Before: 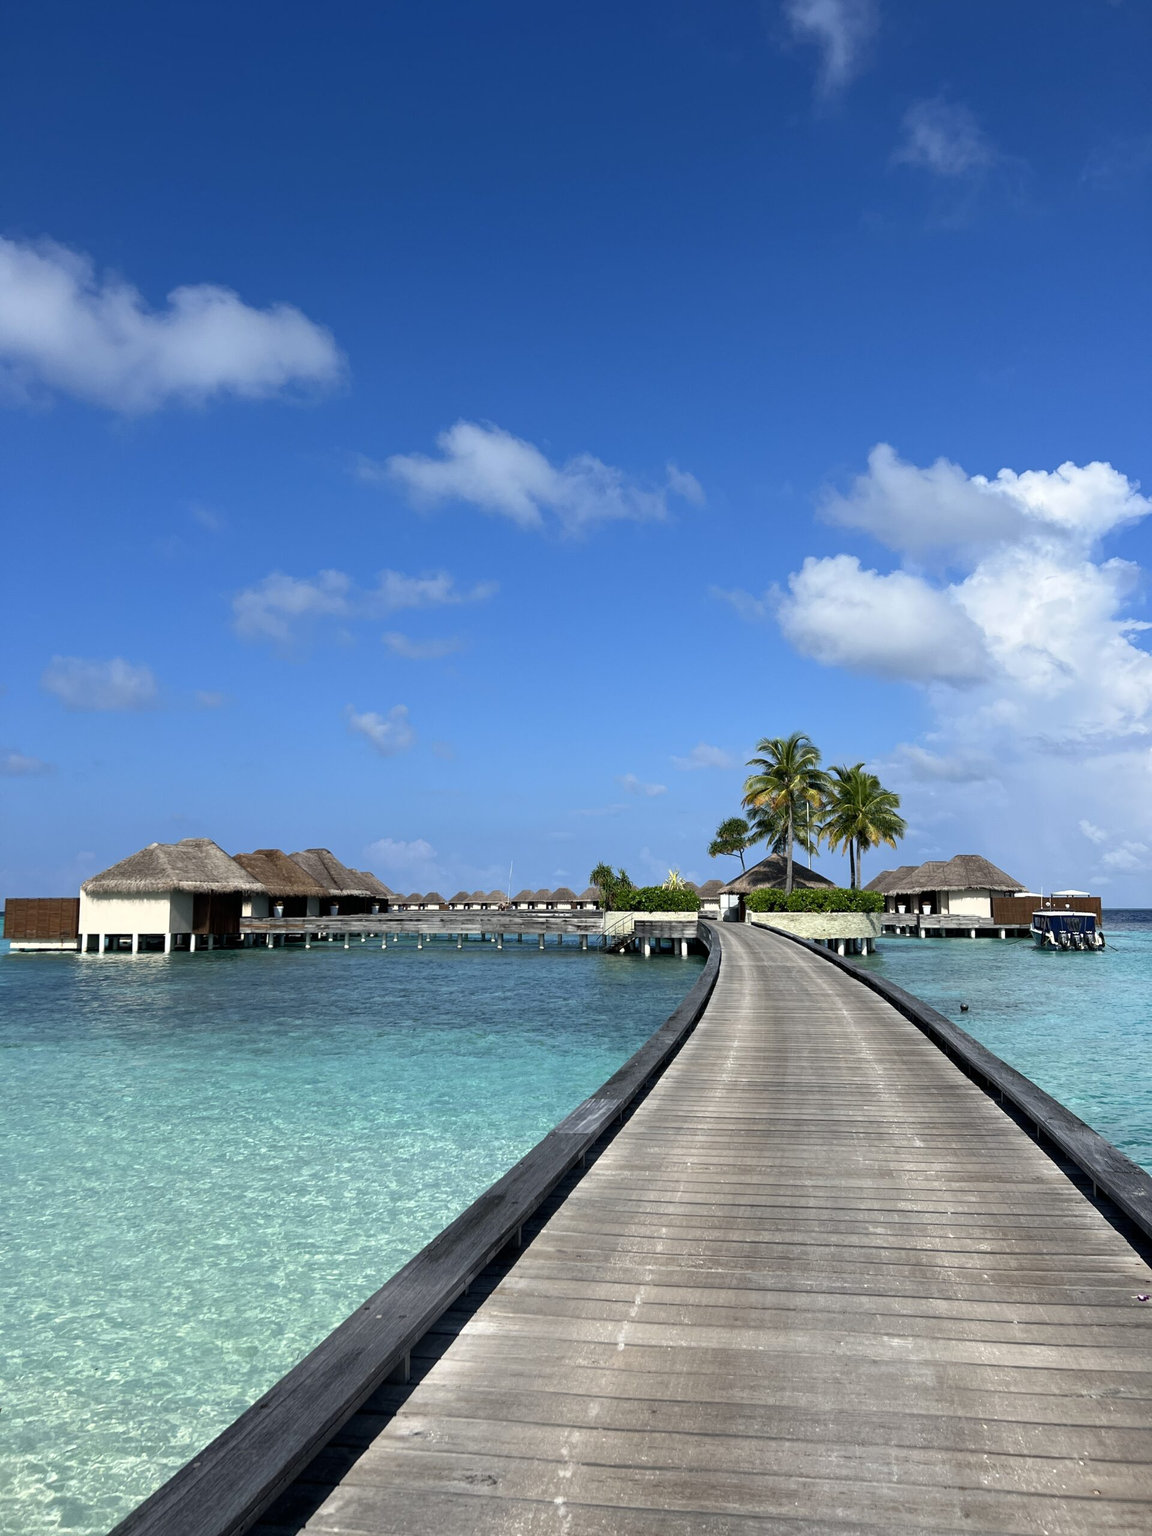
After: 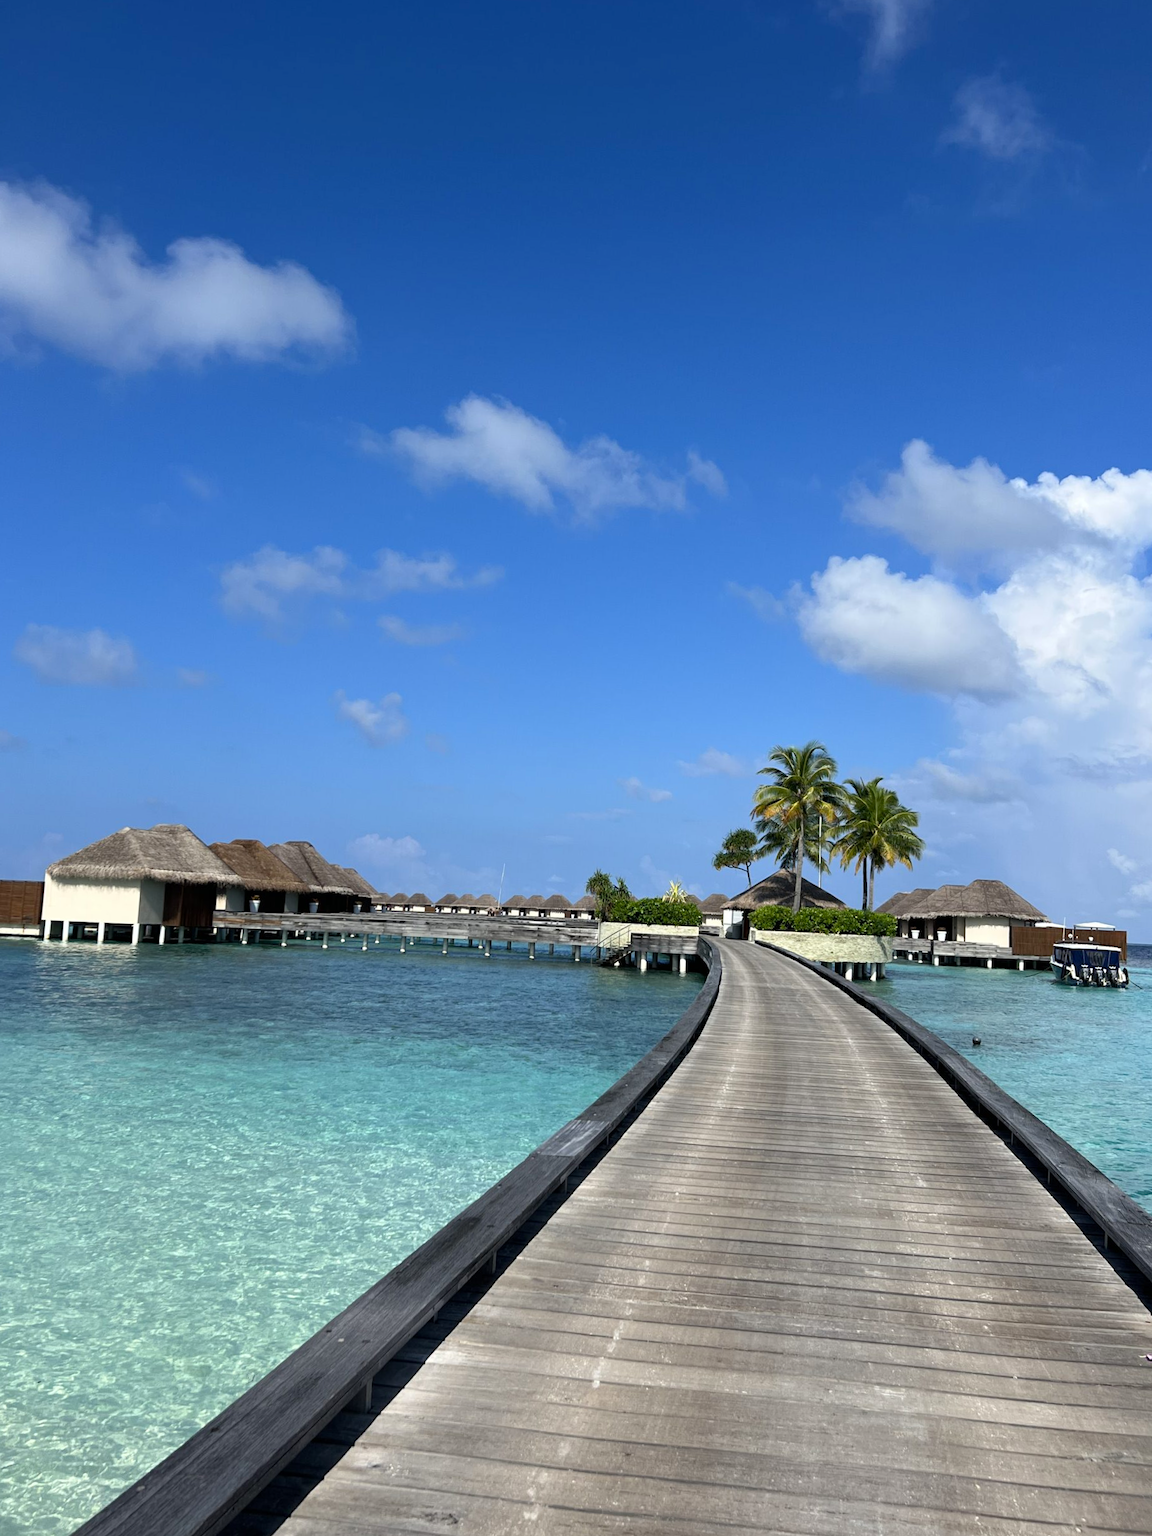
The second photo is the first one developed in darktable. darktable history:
crop and rotate: angle -2.66°
color balance rgb: perceptual saturation grading › global saturation 10.211%
